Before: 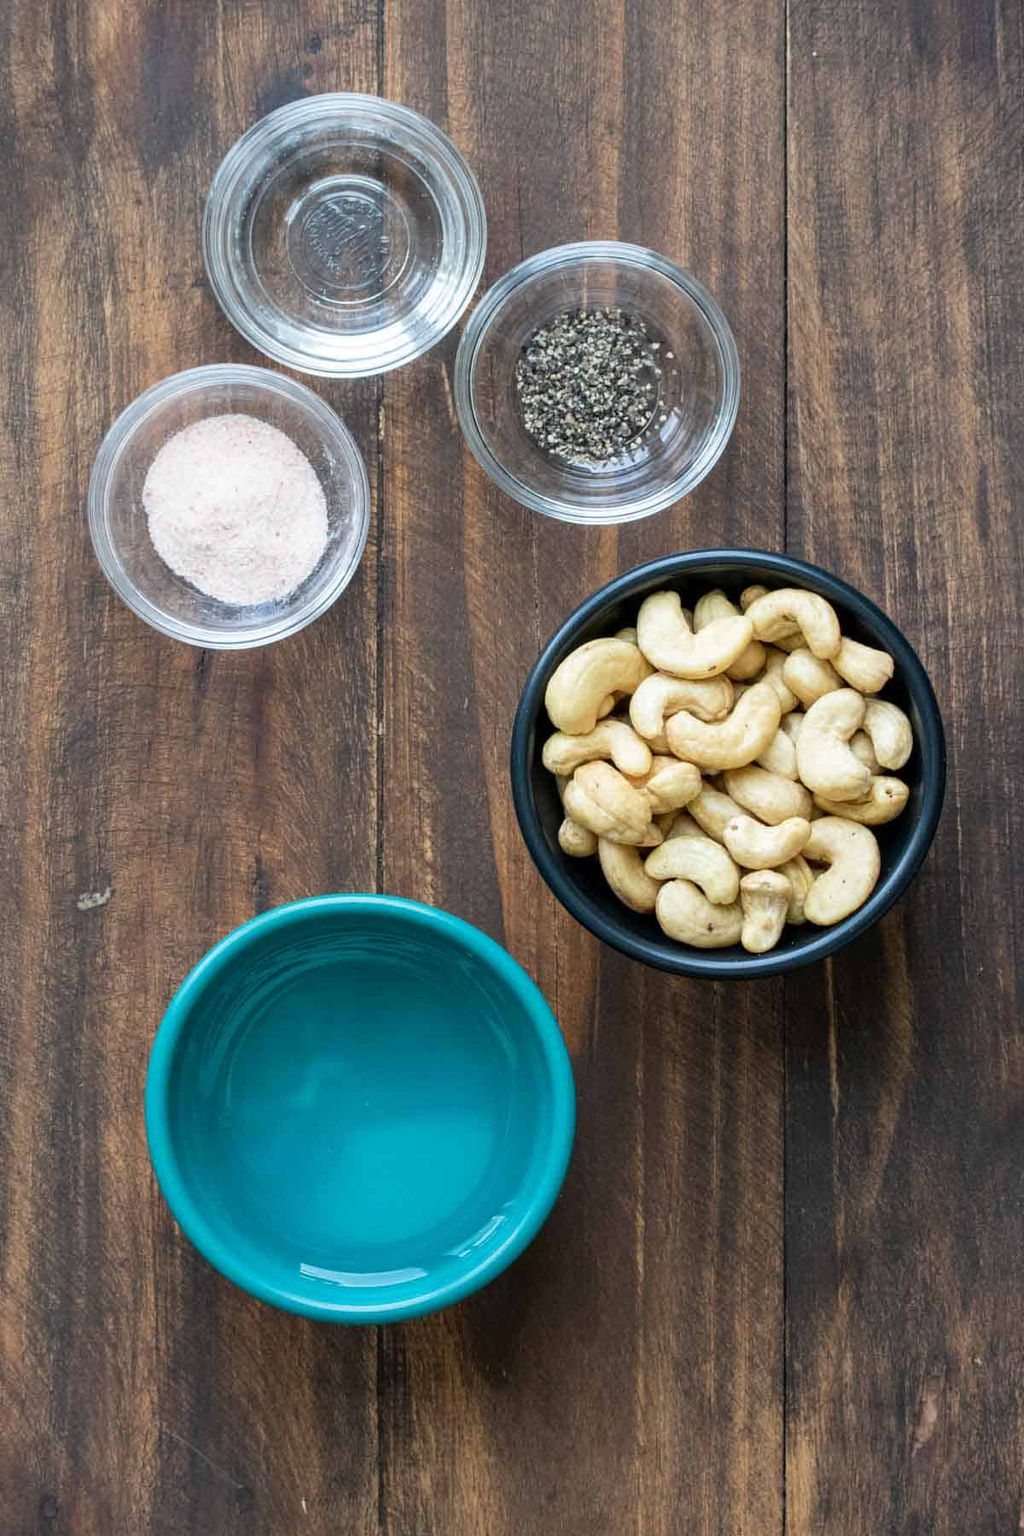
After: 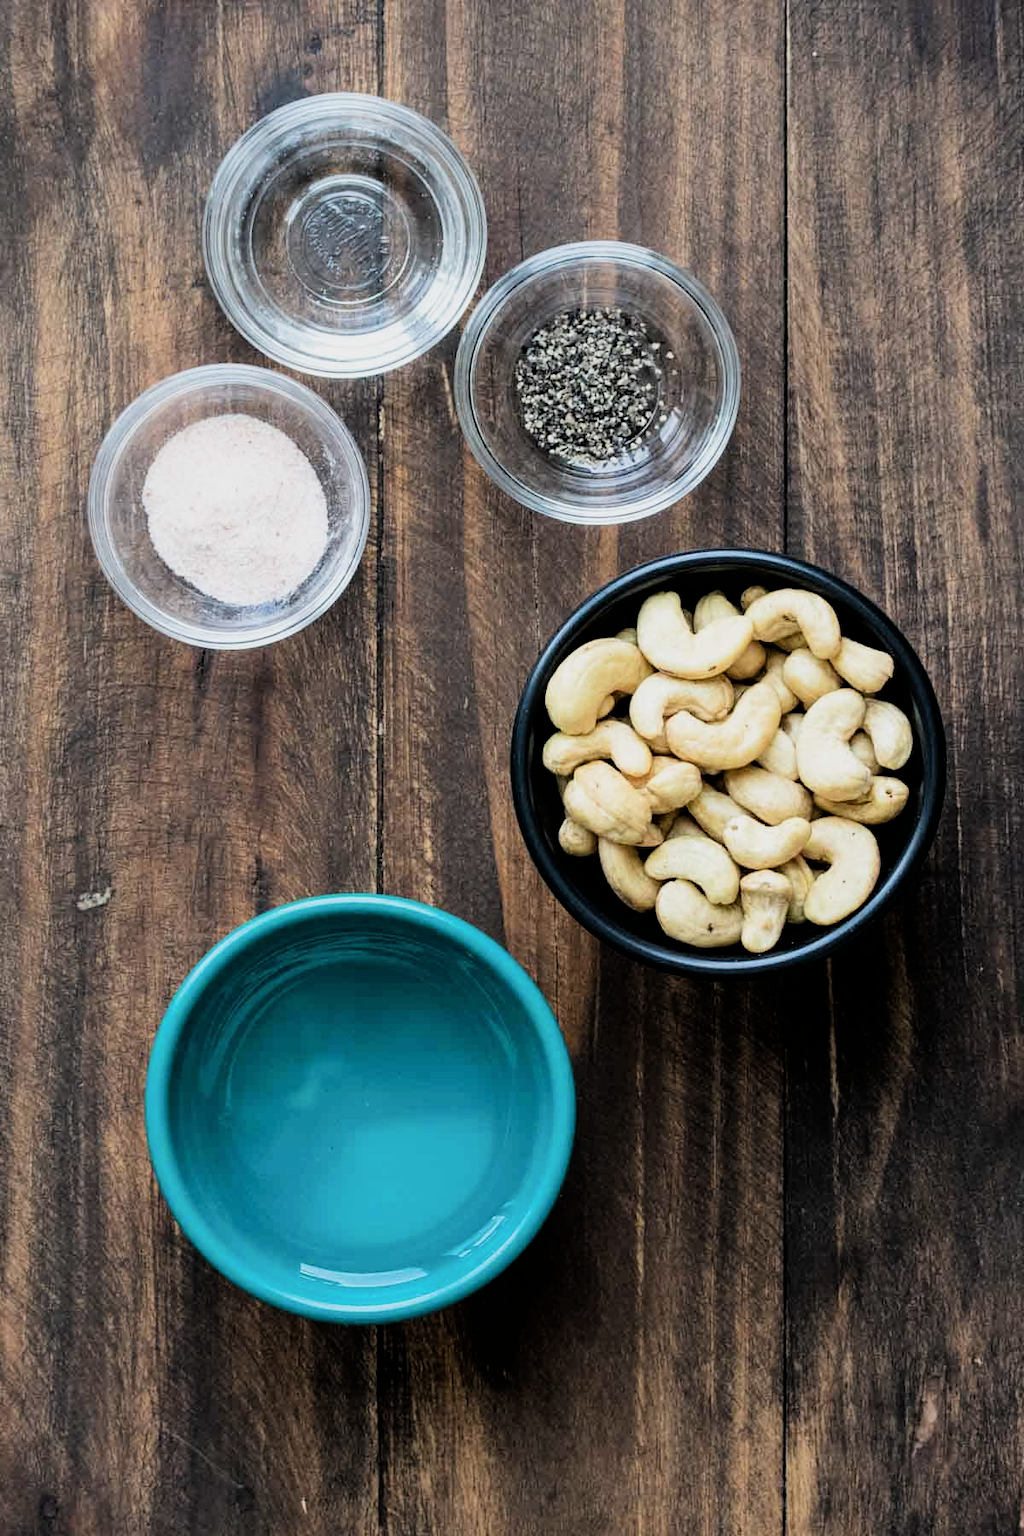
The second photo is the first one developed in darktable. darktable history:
filmic rgb: black relative exposure -5 EV, white relative exposure 3.5 EV, hardness 3.19, contrast 1.4, highlights saturation mix -30%
color balance: contrast -0.5%
vignetting: fall-off start 116.67%, fall-off radius 59.26%, brightness -0.31, saturation -0.056
